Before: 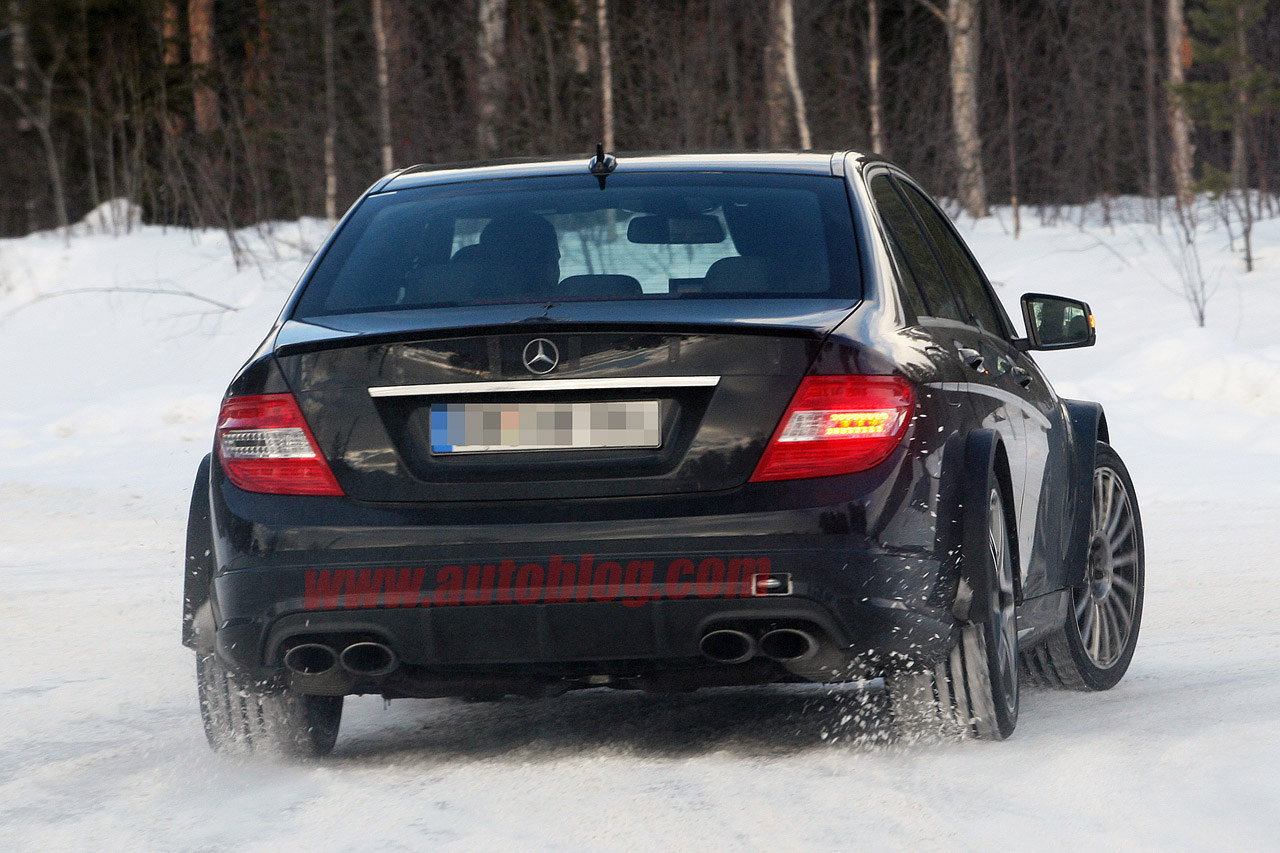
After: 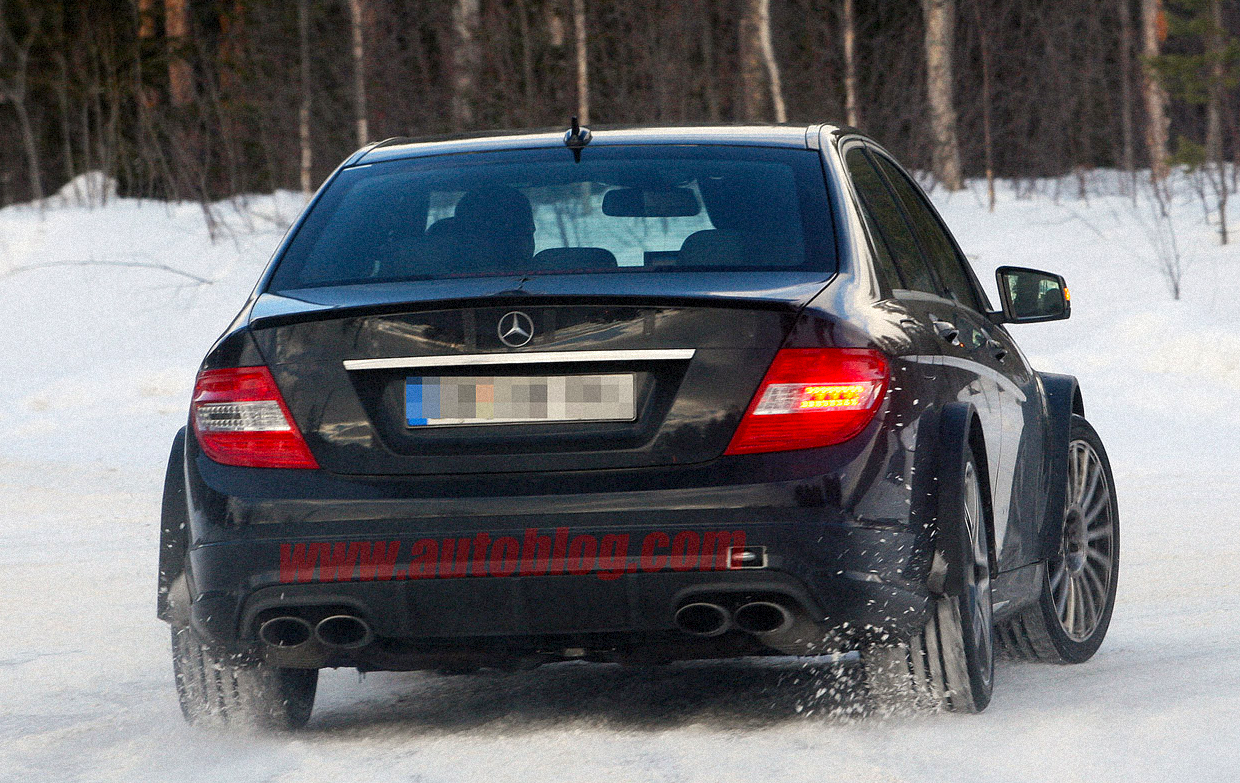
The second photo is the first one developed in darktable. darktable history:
crop: left 1.964%, top 3.251%, right 1.122%, bottom 4.933%
color balance: output saturation 120%
grain: mid-tones bias 0%
